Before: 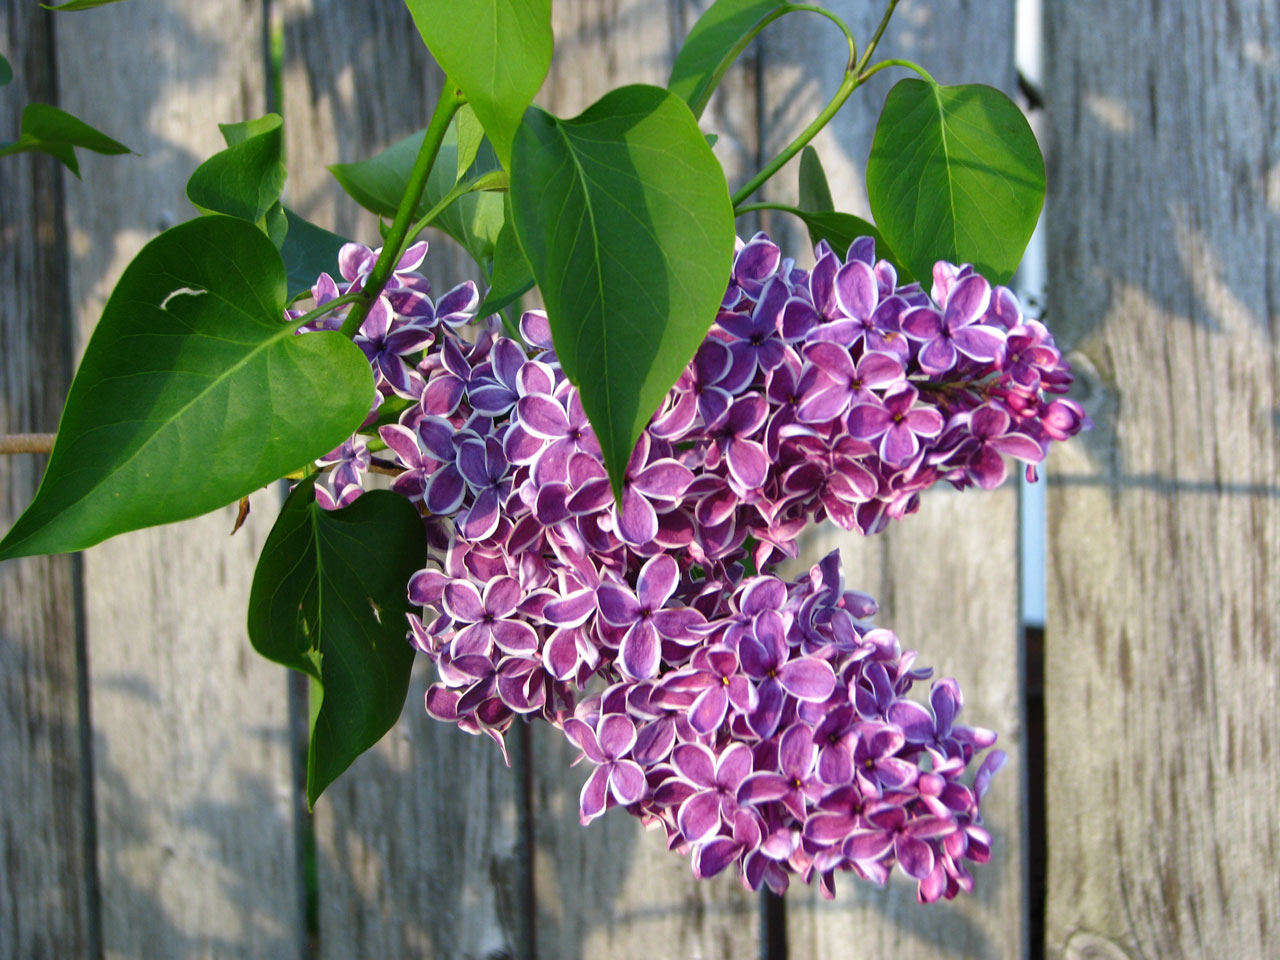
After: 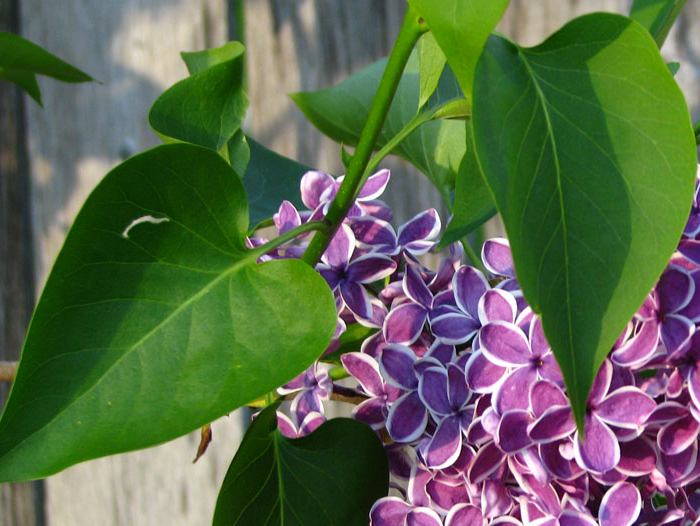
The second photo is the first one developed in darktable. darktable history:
crop and rotate: left 3.047%, top 7.509%, right 42.236%, bottom 37.598%
color balance rgb: global vibrance 10%
